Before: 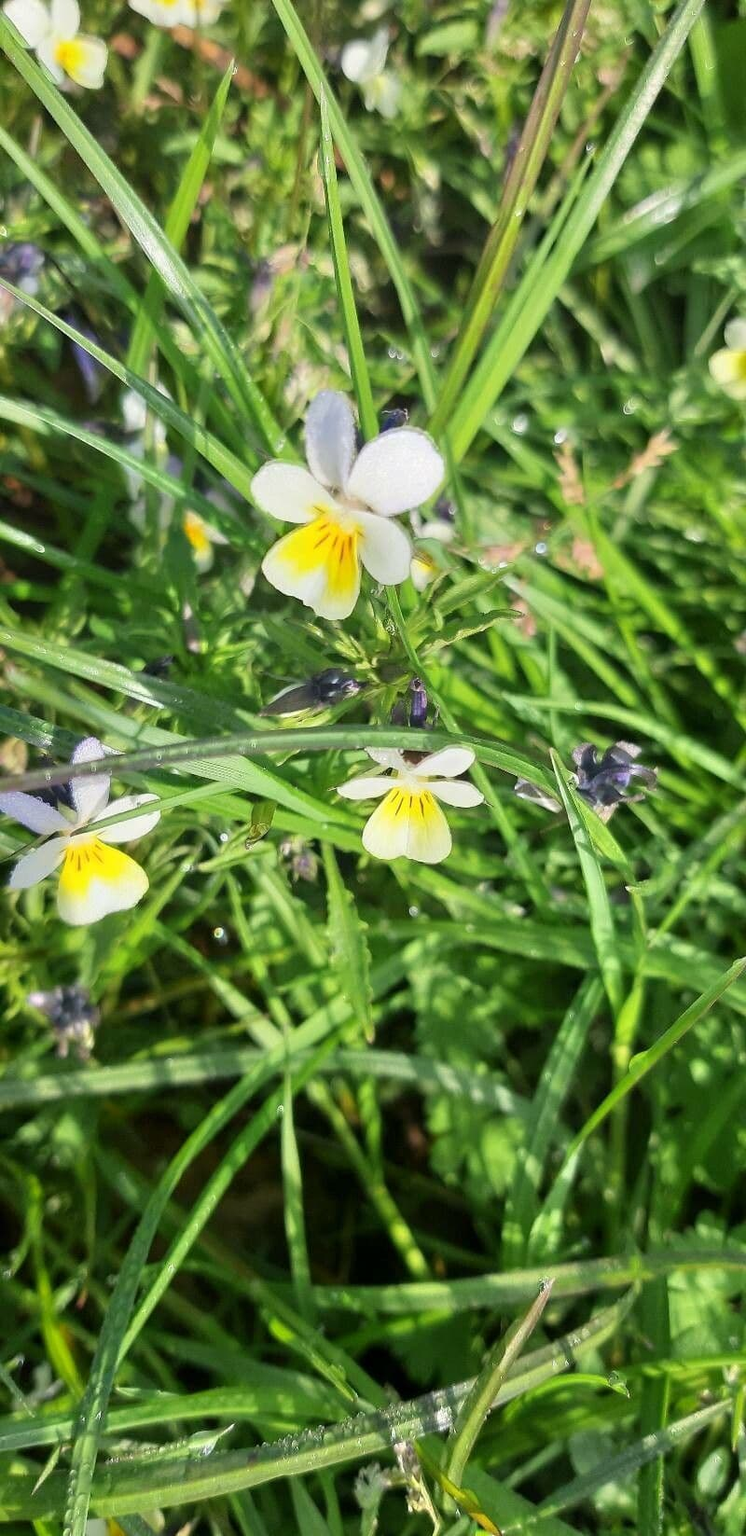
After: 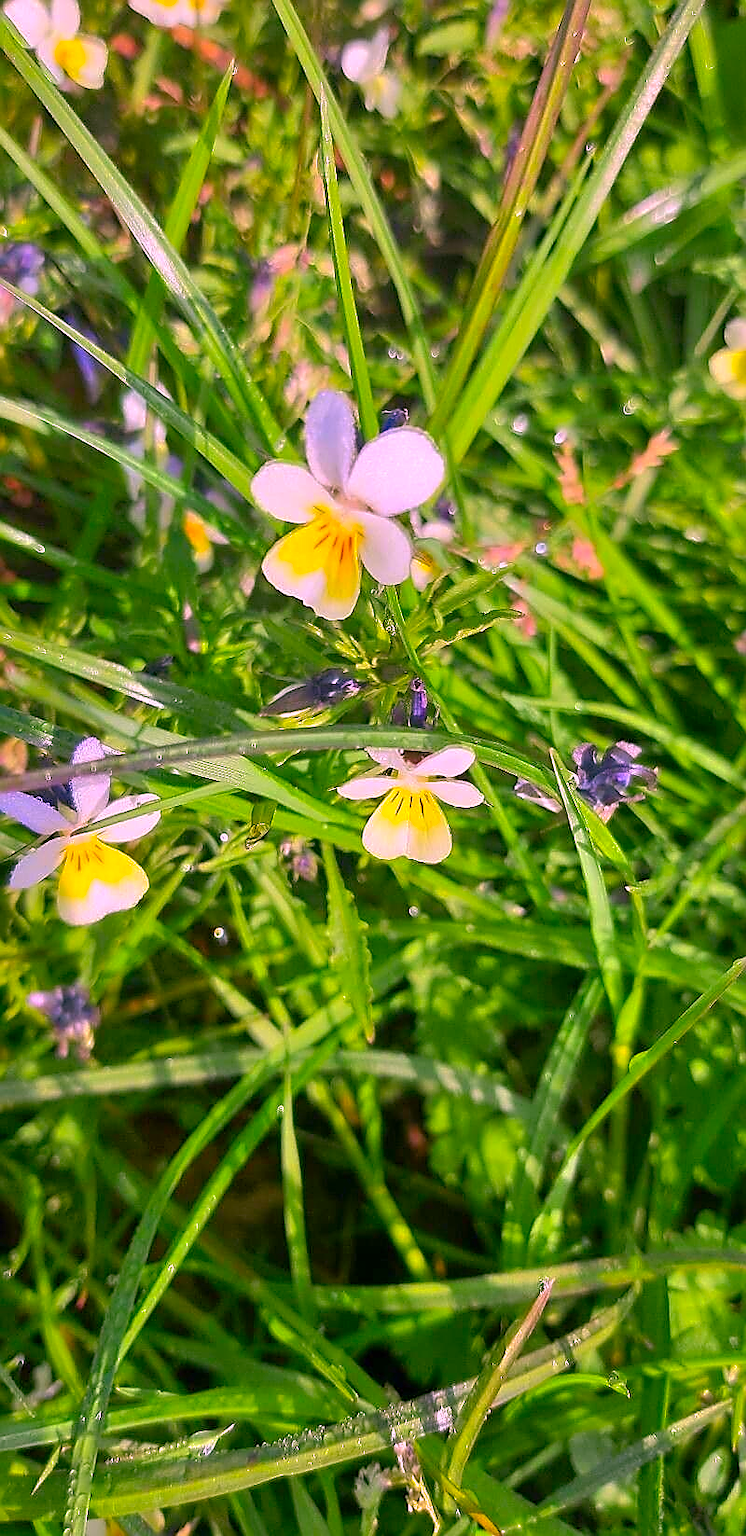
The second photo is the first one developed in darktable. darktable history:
color correction: highlights a* 19.5, highlights b* -11.53, saturation 1.69
sharpen: radius 1.4, amount 1.25, threshold 0.7
shadows and highlights: on, module defaults
